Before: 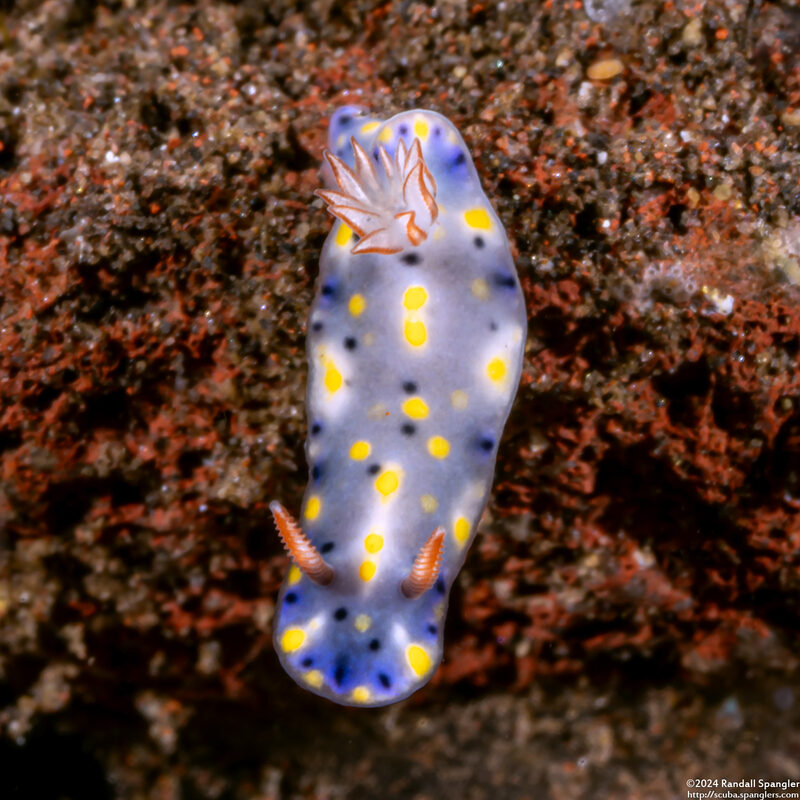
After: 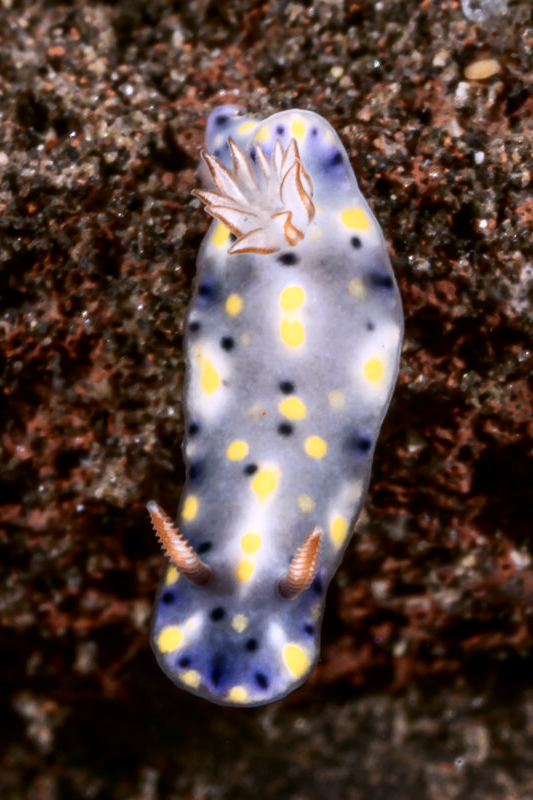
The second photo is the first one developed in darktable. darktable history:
contrast brightness saturation: contrast 0.25, saturation -0.31
crop and rotate: left 15.446%, right 17.836%
